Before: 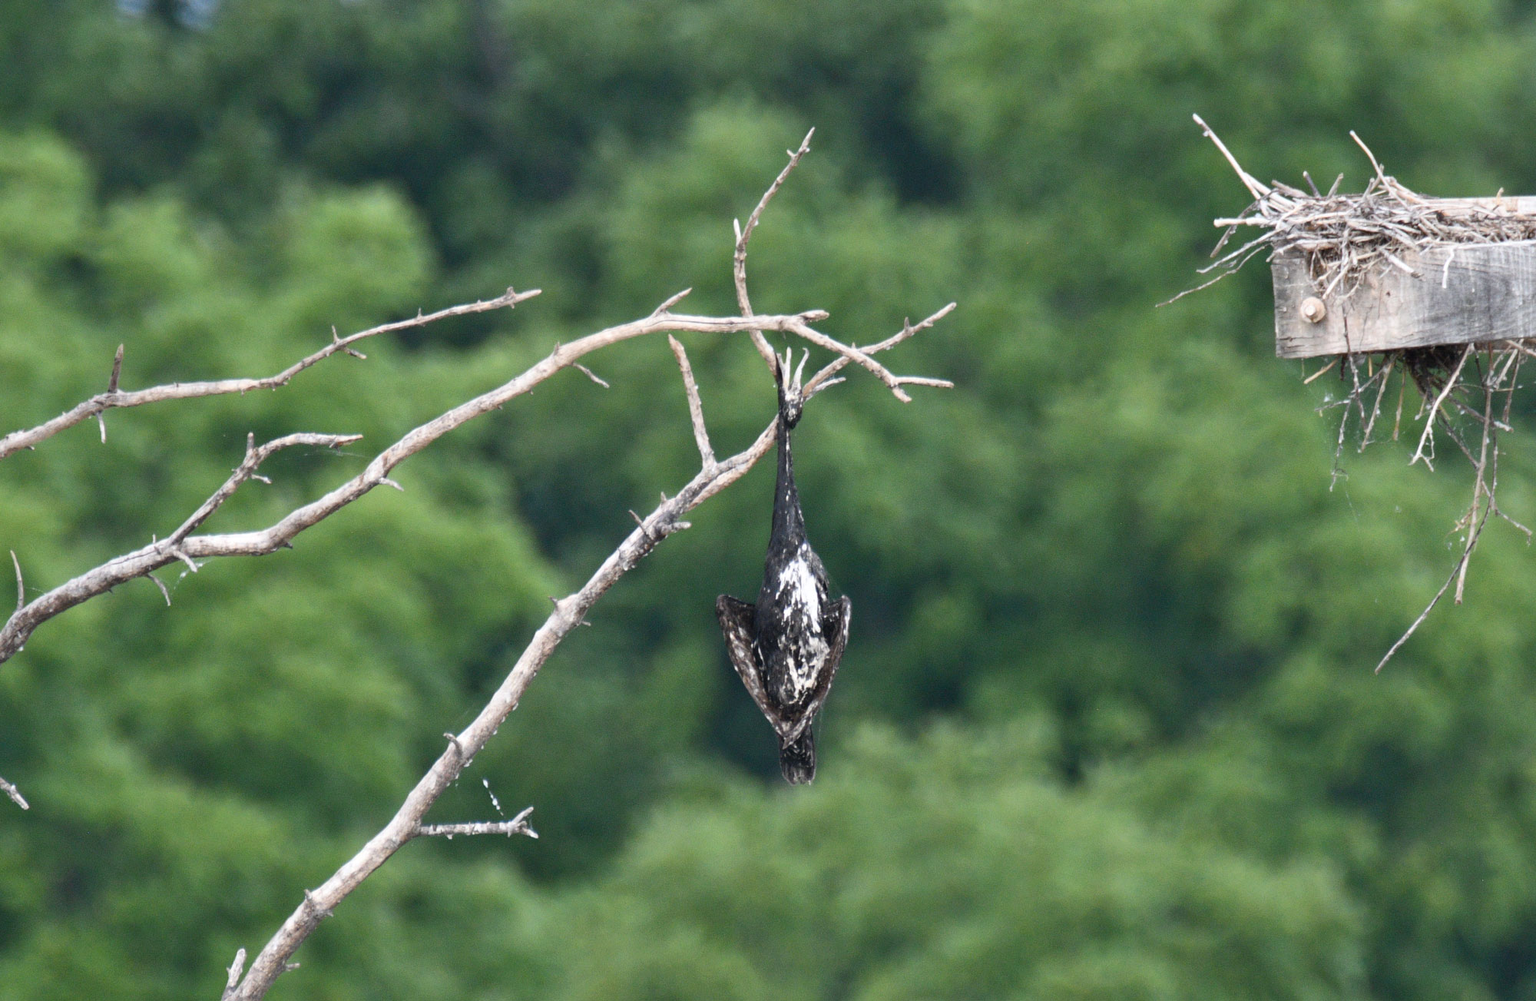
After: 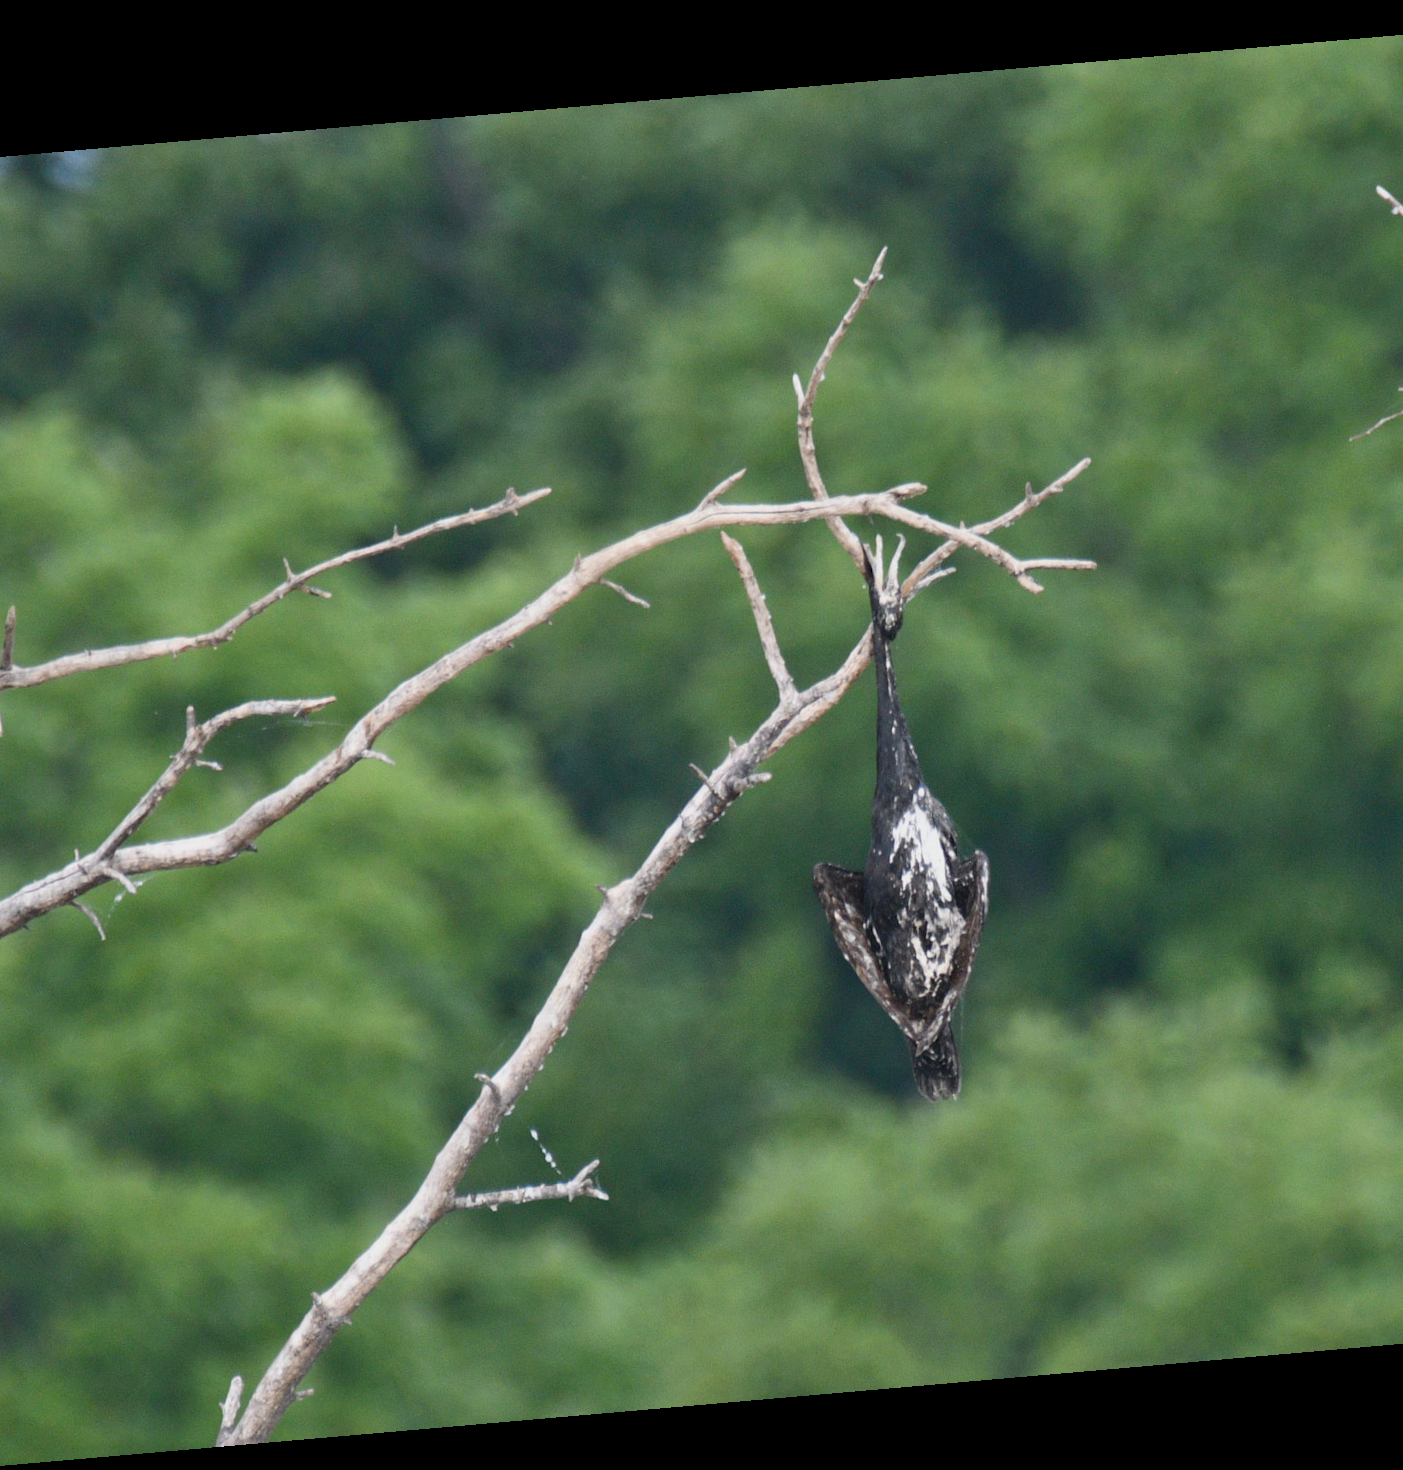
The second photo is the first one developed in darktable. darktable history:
rotate and perspective: rotation -4.98°, automatic cropping off
crop and rotate: left 8.786%, right 24.548%
color balance rgb: contrast -10%
